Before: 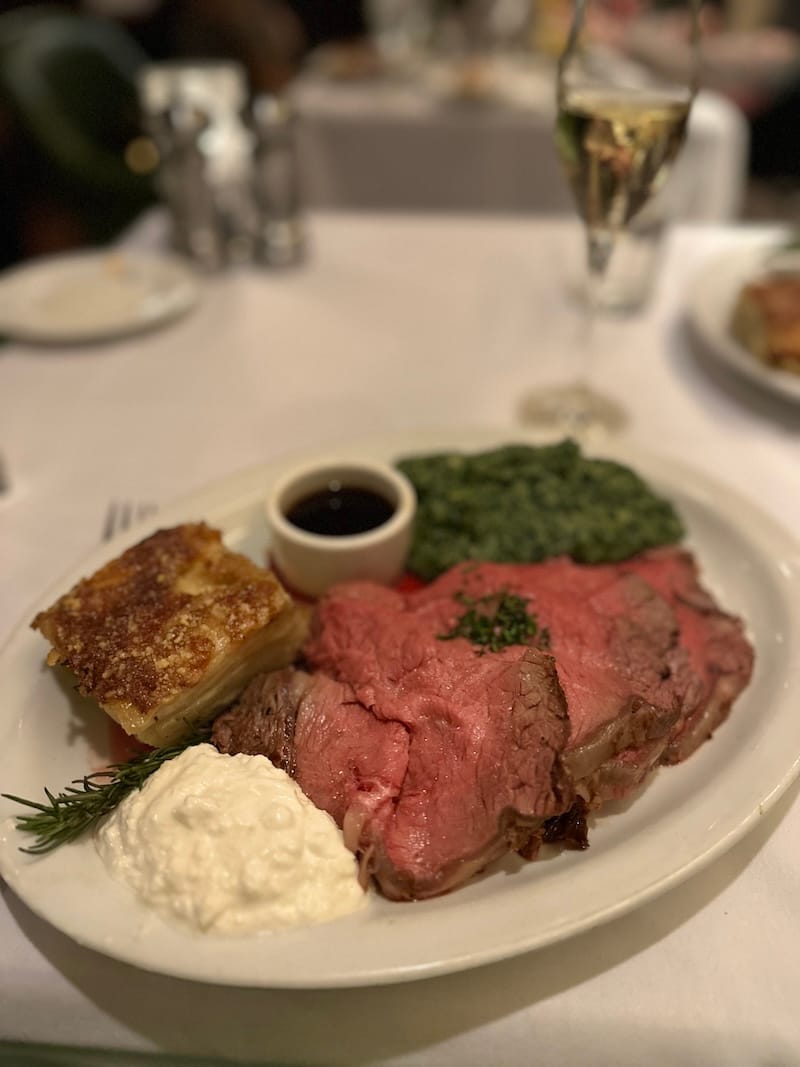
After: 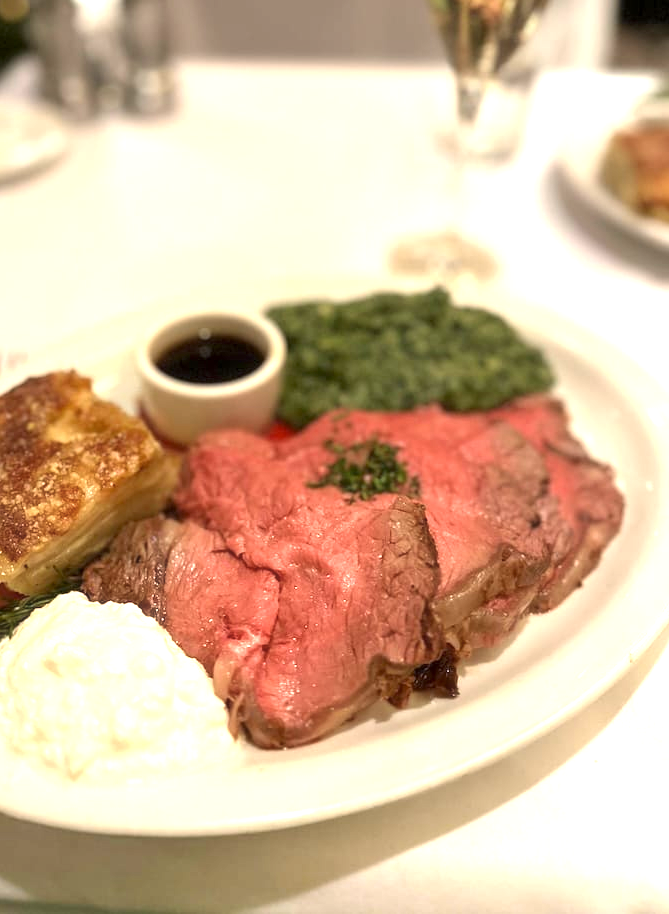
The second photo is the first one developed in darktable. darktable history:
exposure: black level correction 0.001, exposure 1.3 EV, compensate highlight preservation false
haze removal: strength -0.09, distance 0.358, compatibility mode true, adaptive false
crop: left 16.315%, top 14.246%
